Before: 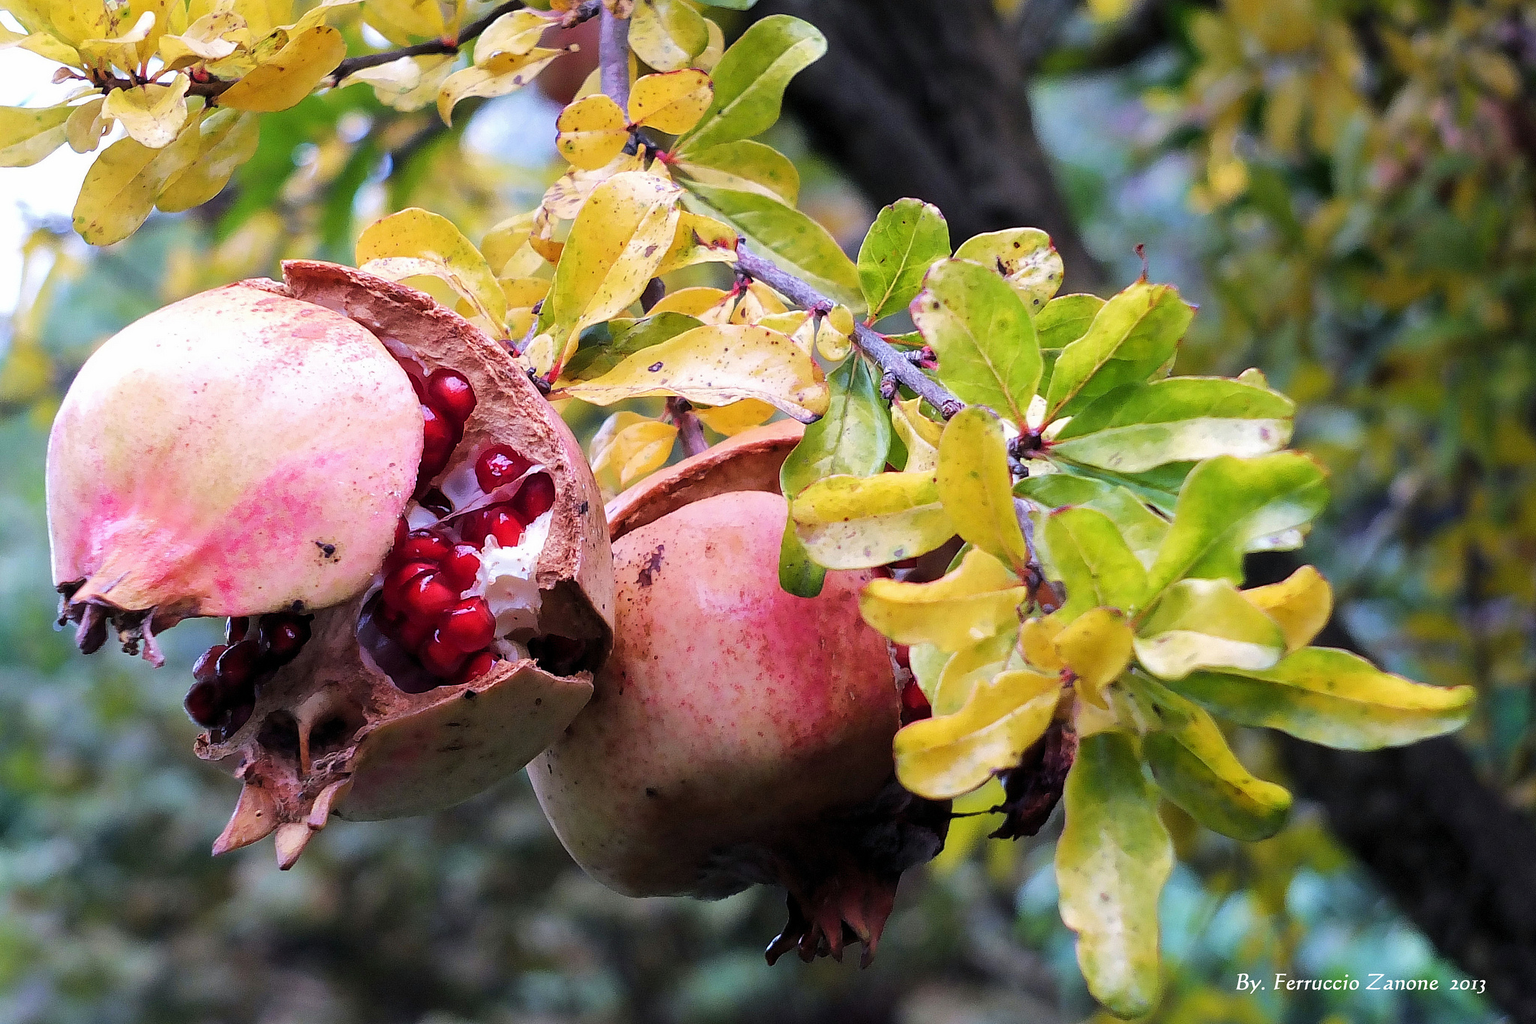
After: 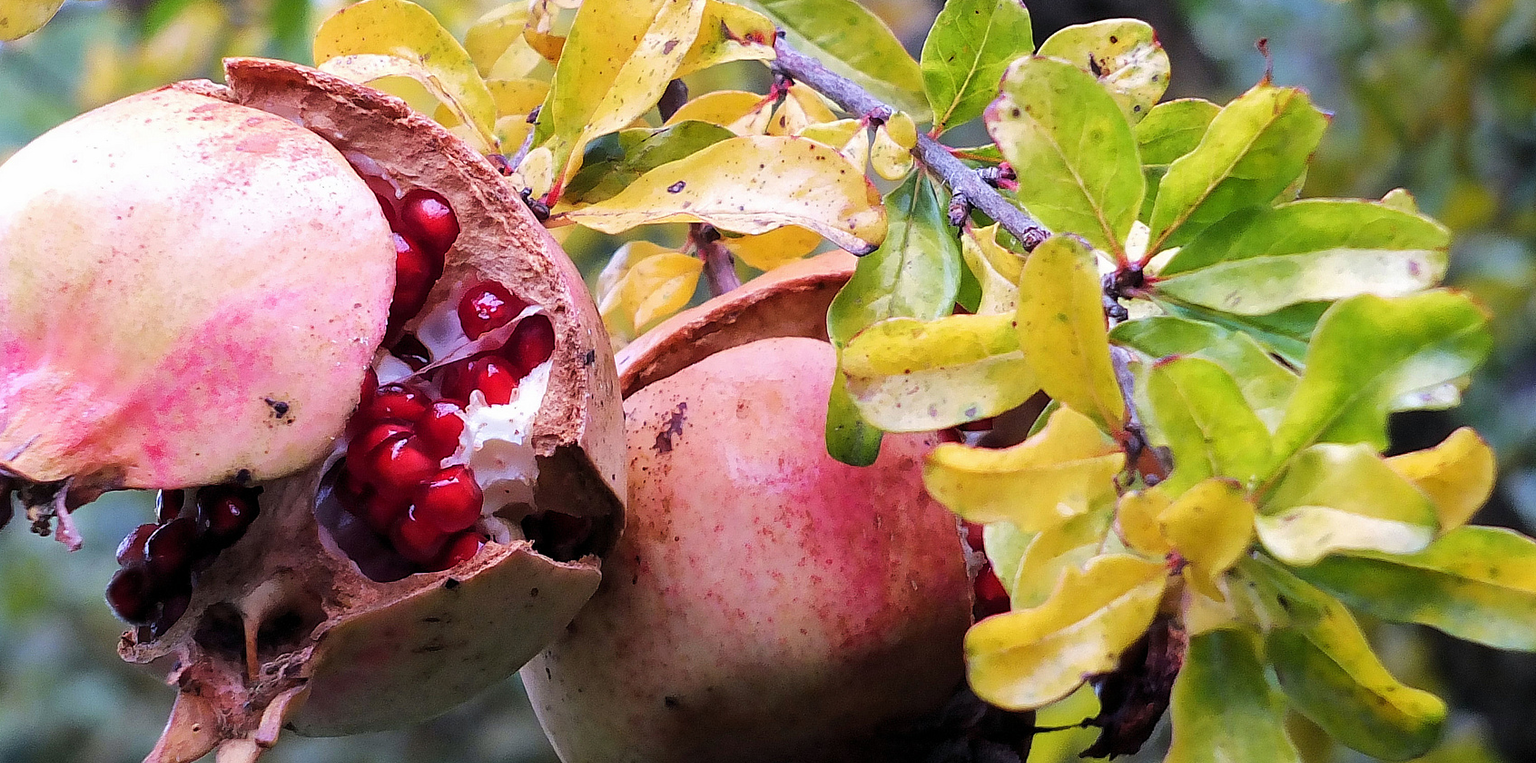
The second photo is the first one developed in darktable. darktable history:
crop and rotate: left 6.315%, top 20.742%, right 11.052%, bottom 17.591%
